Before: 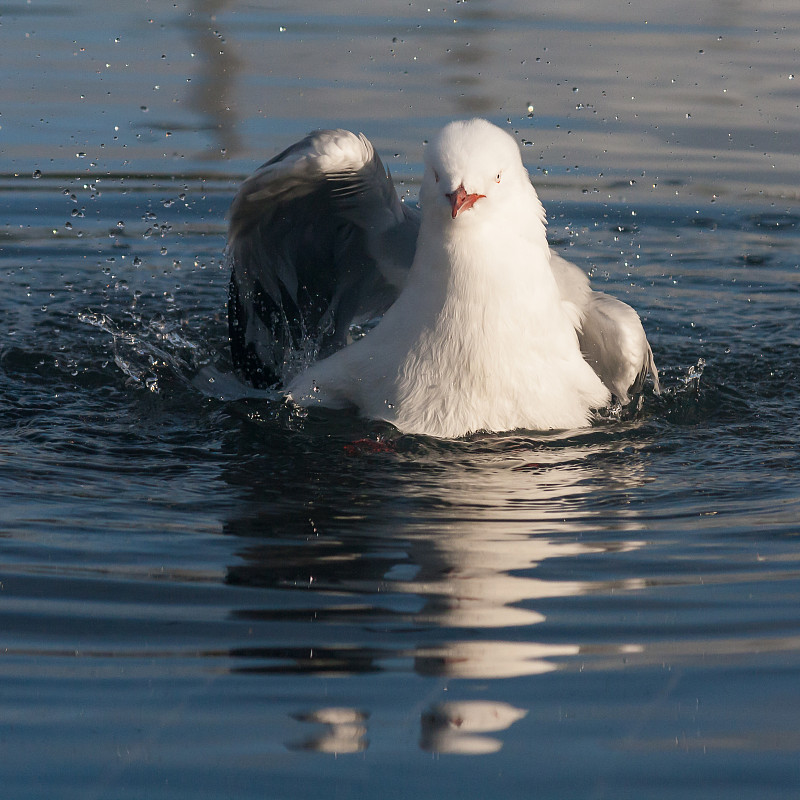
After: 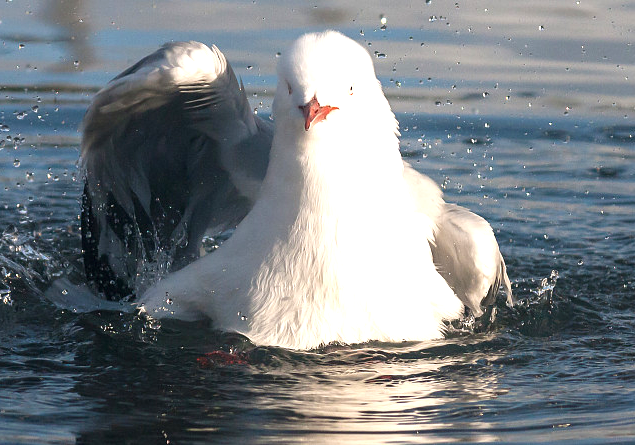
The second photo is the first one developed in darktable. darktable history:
crop: left 18.38%, top 11.092%, right 2.134%, bottom 33.217%
exposure: black level correction 0, exposure 0.9 EV, compensate highlight preservation false
